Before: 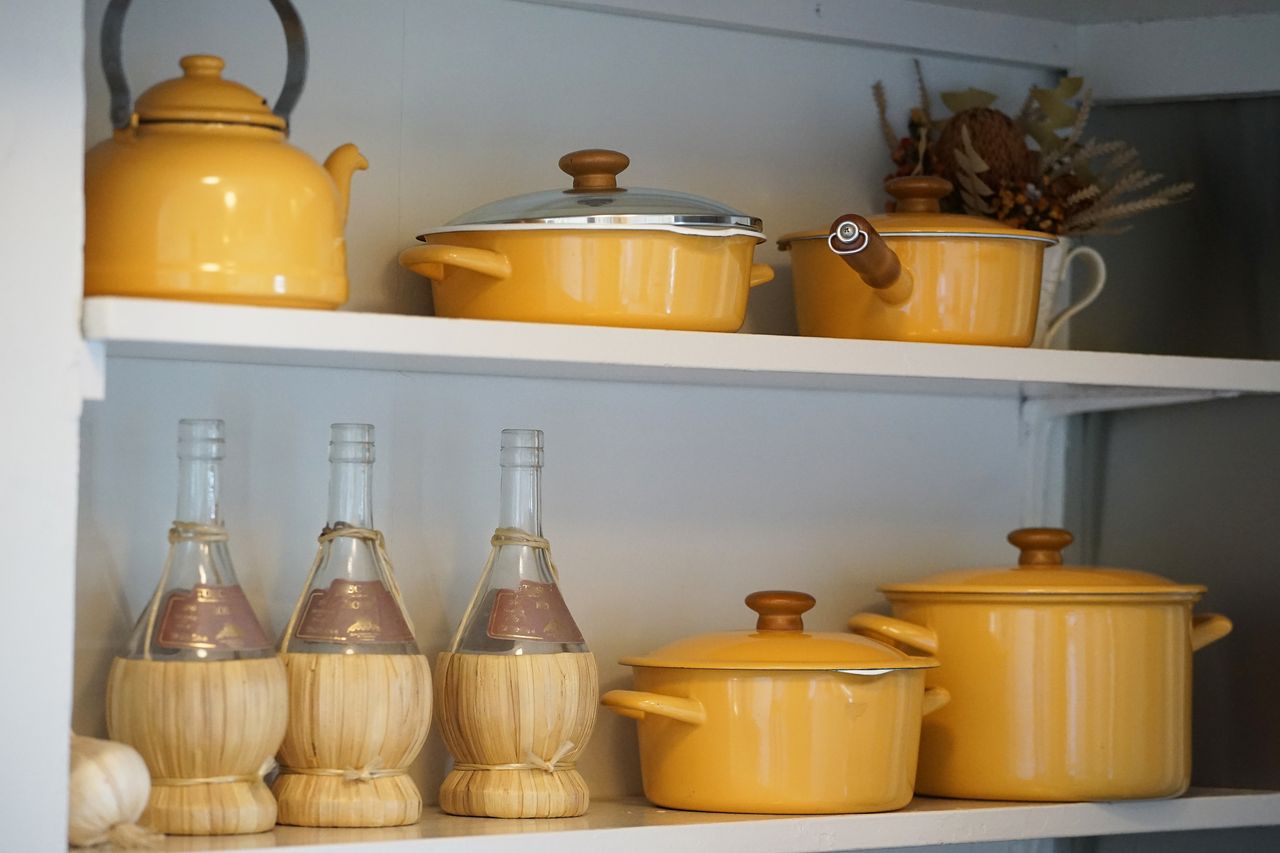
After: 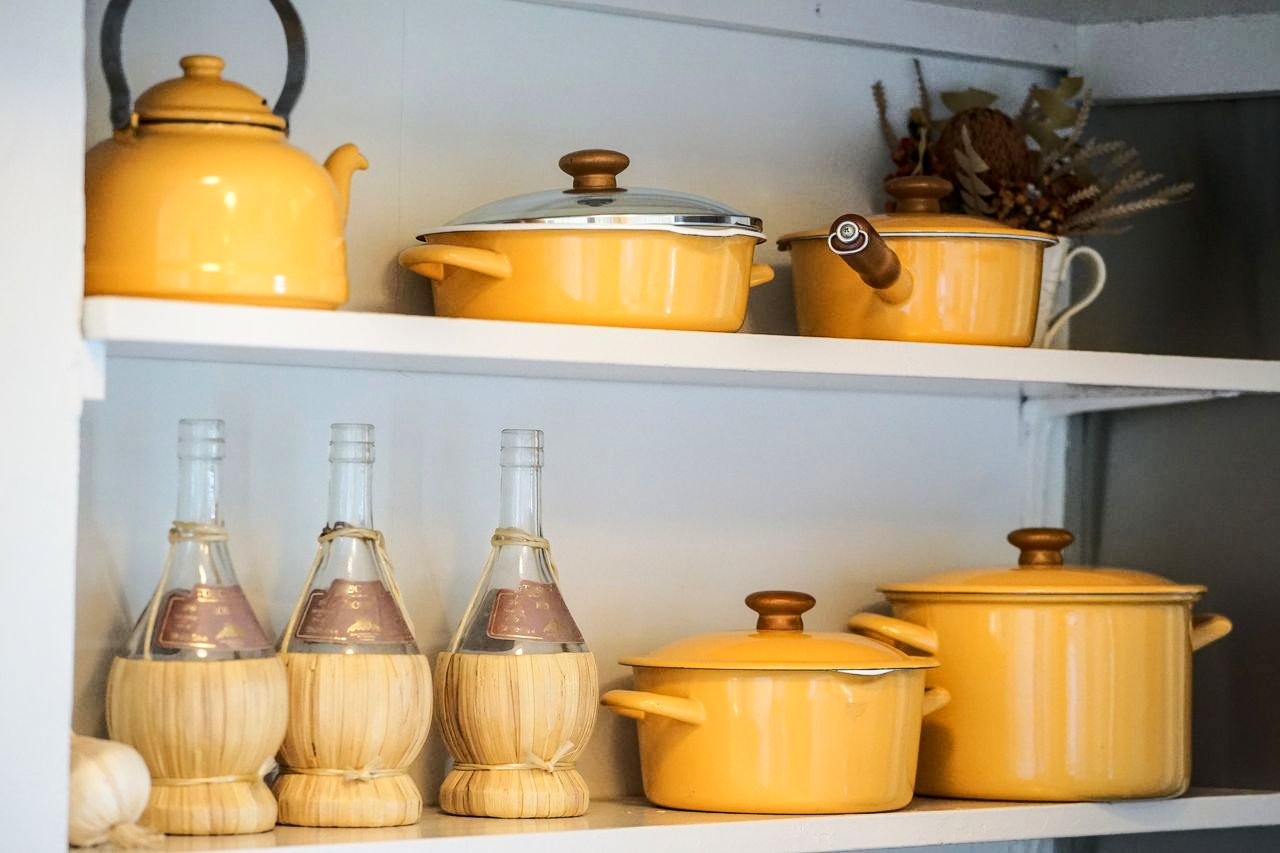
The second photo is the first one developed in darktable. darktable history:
local contrast: highlights 55%, shadows 52%, detail 130%, midtone range 0.452
rgb curve: curves: ch0 [(0, 0) (0.284, 0.292) (0.505, 0.644) (1, 1)]; ch1 [(0, 0) (0.284, 0.292) (0.505, 0.644) (1, 1)]; ch2 [(0, 0) (0.284, 0.292) (0.505, 0.644) (1, 1)], compensate middle gray true
